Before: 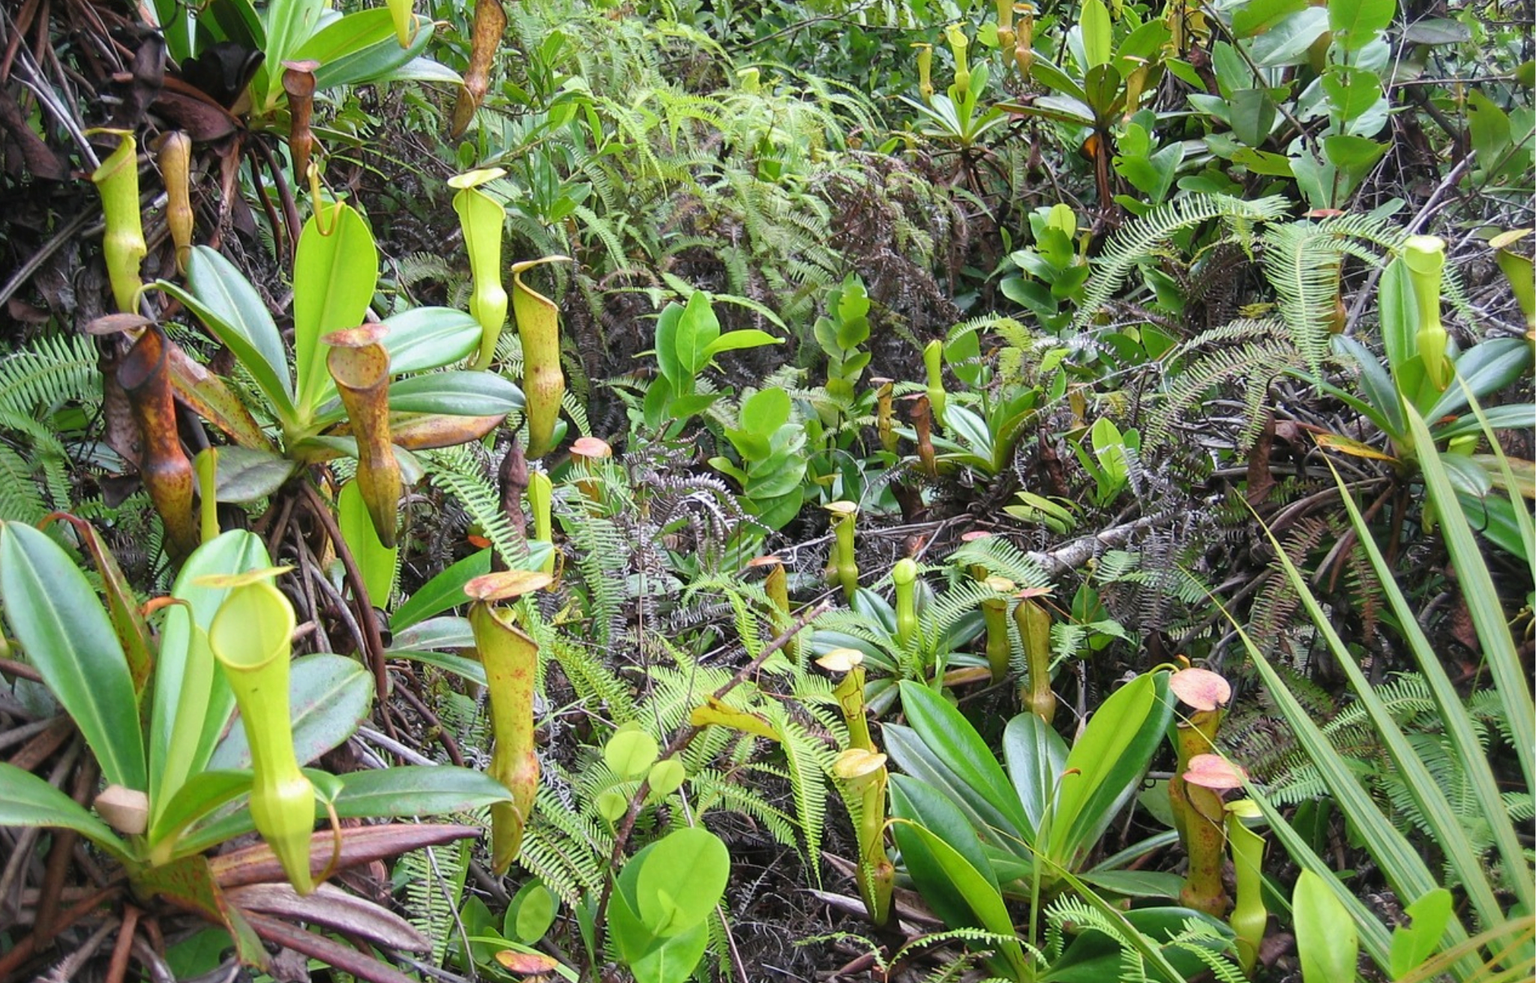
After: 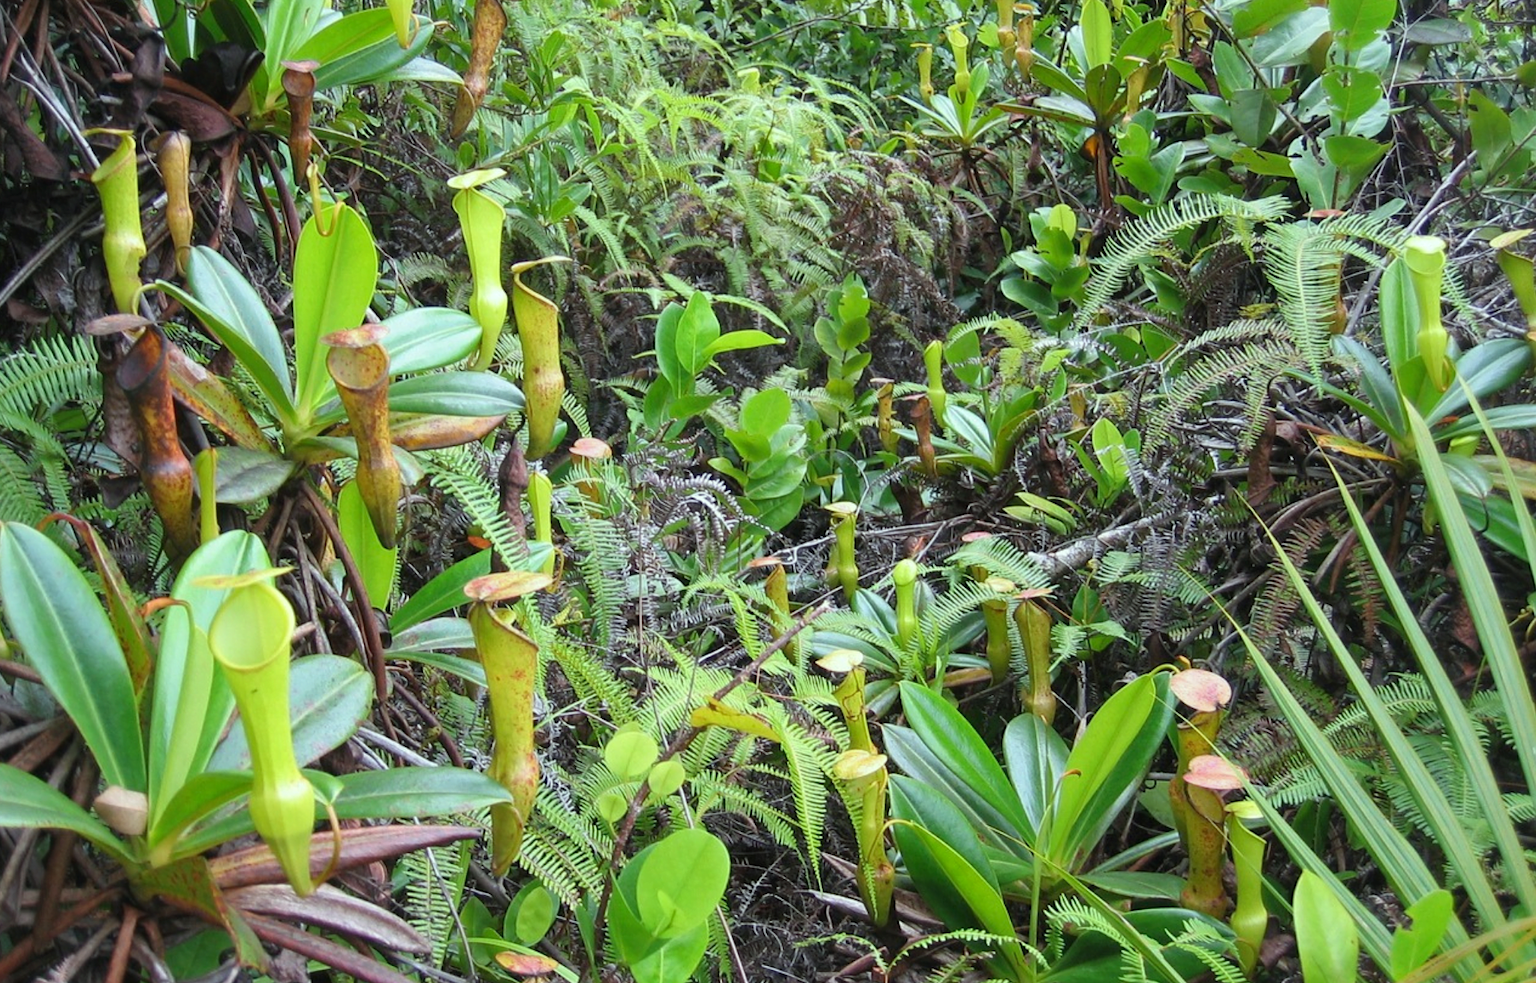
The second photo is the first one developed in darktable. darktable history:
crop: left 0.05%
color correction: highlights a* -6.83, highlights b* 0.743
